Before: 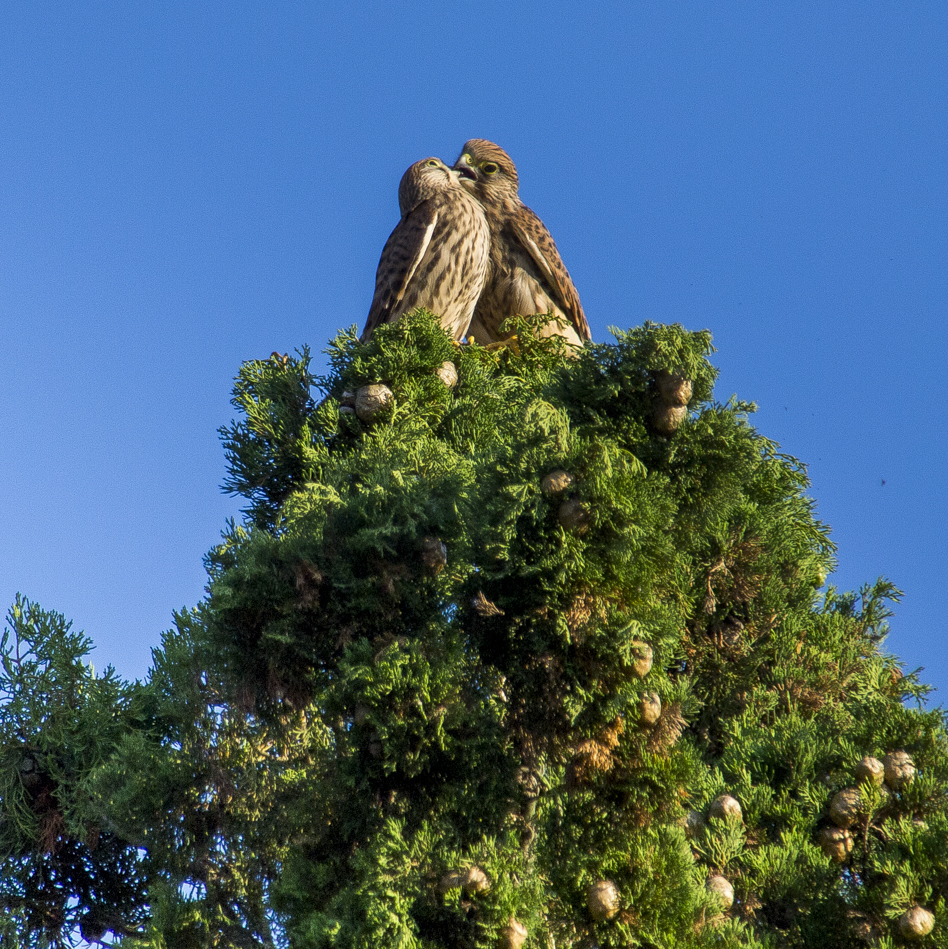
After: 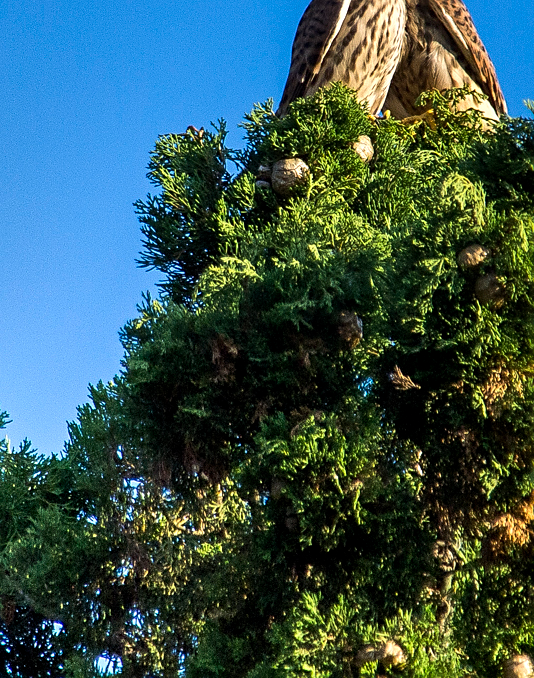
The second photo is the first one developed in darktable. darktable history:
crop: left 8.966%, top 23.852%, right 34.699%, bottom 4.703%
sharpen: radius 1.864, amount 0.398, threshold 1.271
shadows and highlights: shadows 24.5, highlights -78.15, soften with gaussian
tone equalizer: -8 EV -0.417 EV, -7 EV -0.389 EV, -6 EV -0.333 EV, -5 EV -0.222 EV, -3 EV 0.222 EV, -2 EV 0.333 EV, -1 EV 0.389 EV, +0 EV 0.417 EV, edges refinement/feathering 500, mask exposure compensation -1.57 EV, preserve details no
